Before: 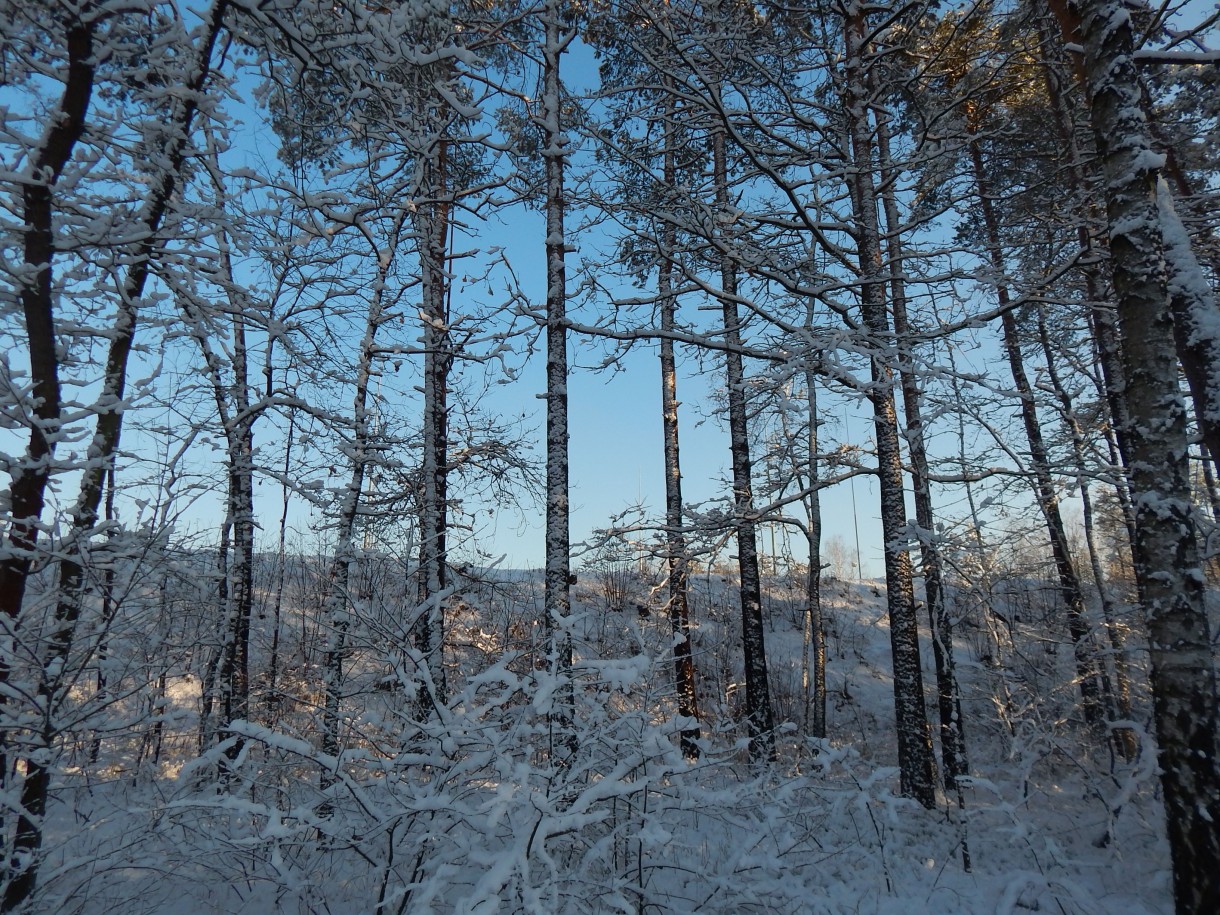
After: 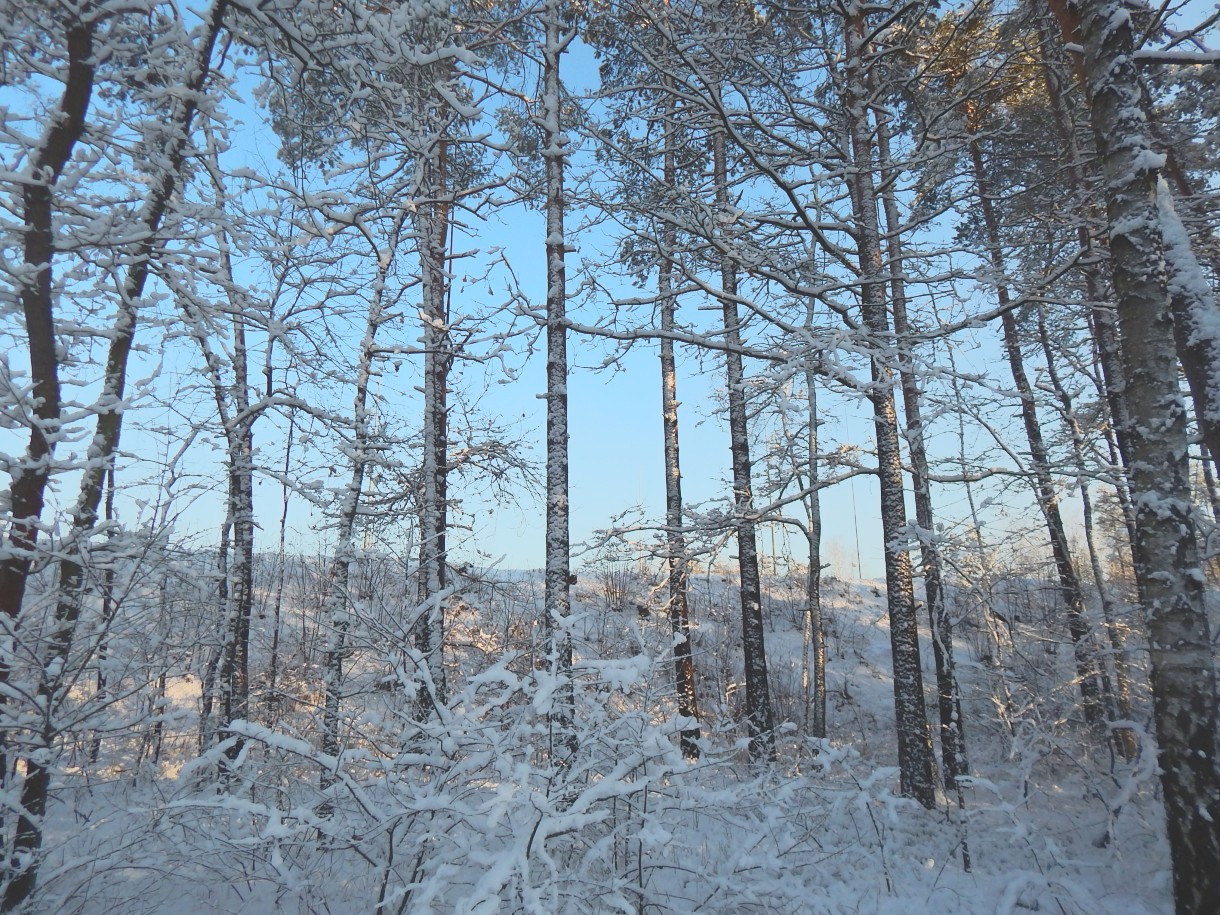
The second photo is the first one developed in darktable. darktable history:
contrast brightness saturation: contrast 0.381, brightness 0.544
local contrast: detail 69%
